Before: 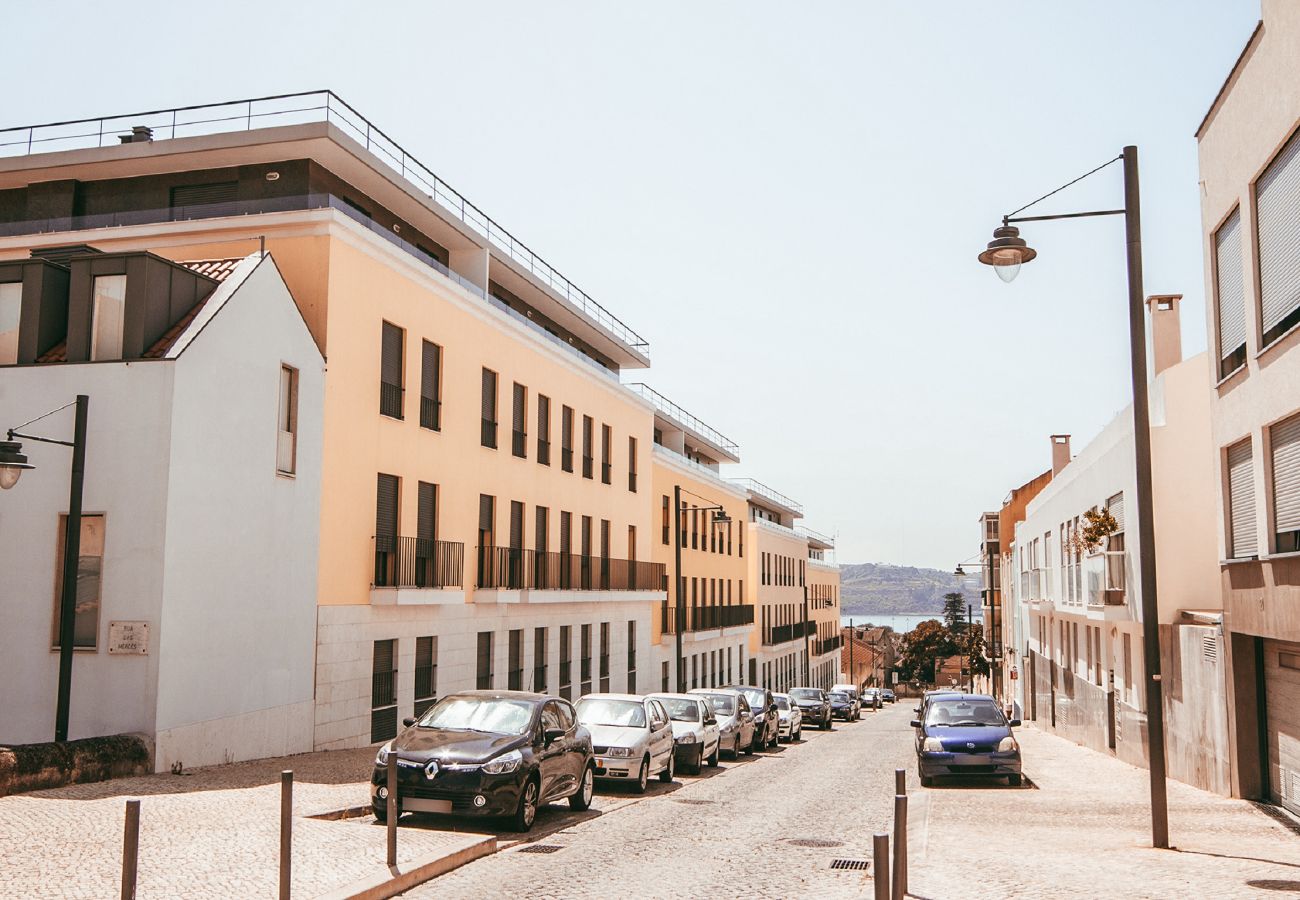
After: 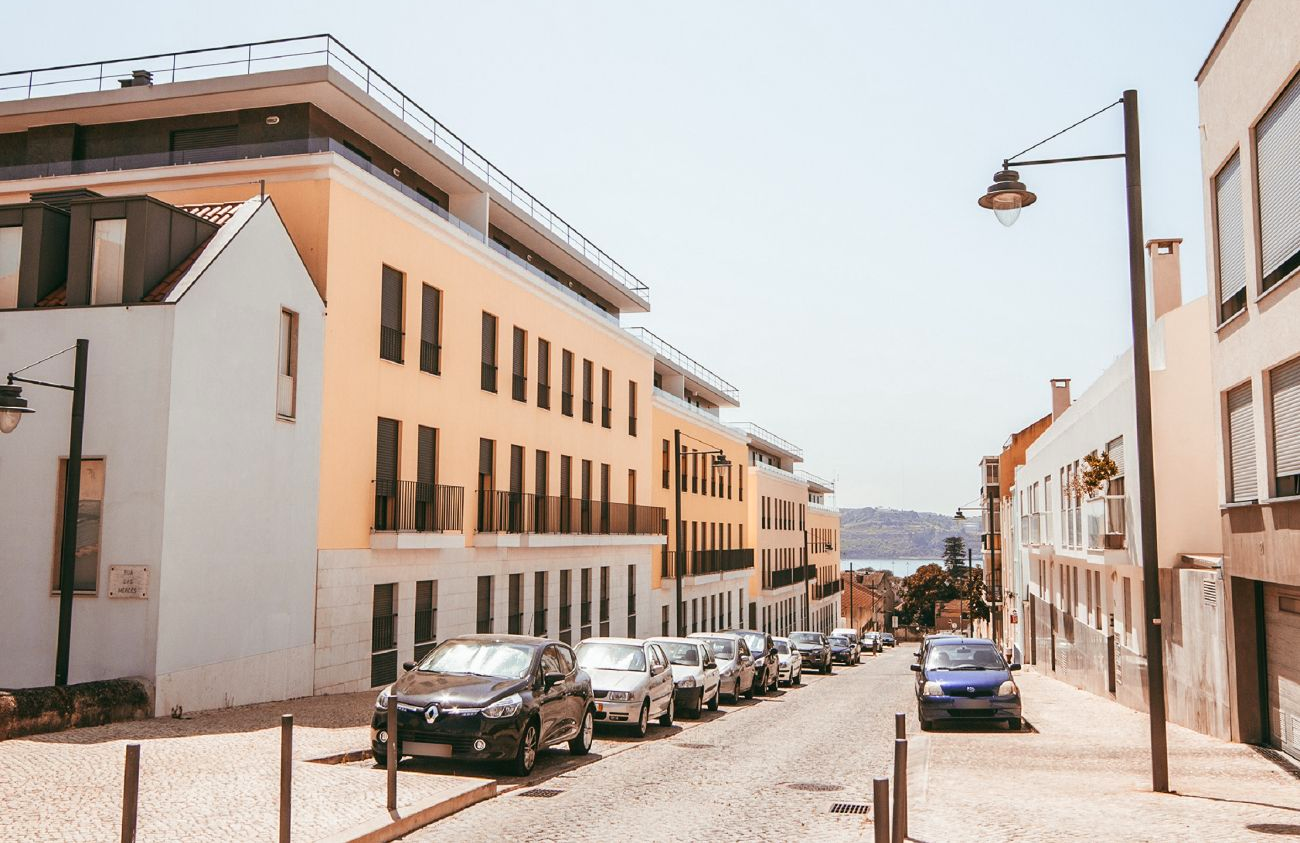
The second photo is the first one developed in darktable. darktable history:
contrast brightness saturation: saturation 0.1
crop and rotate: top 6.25%
